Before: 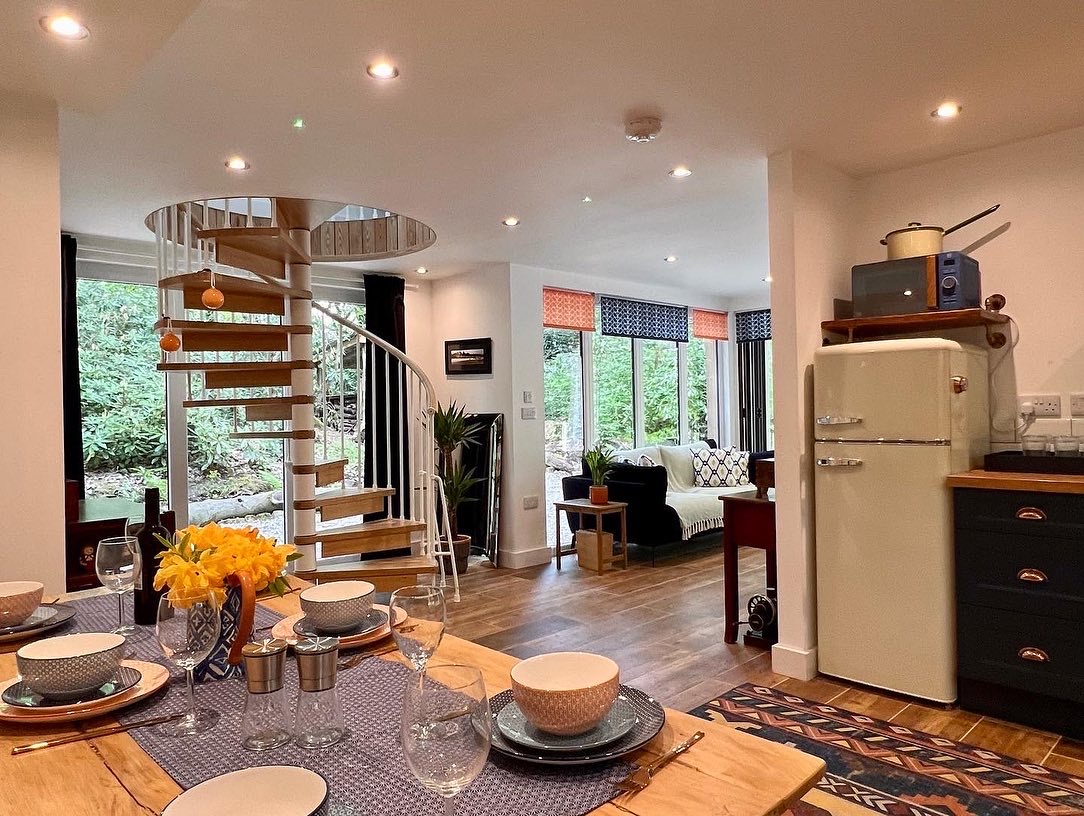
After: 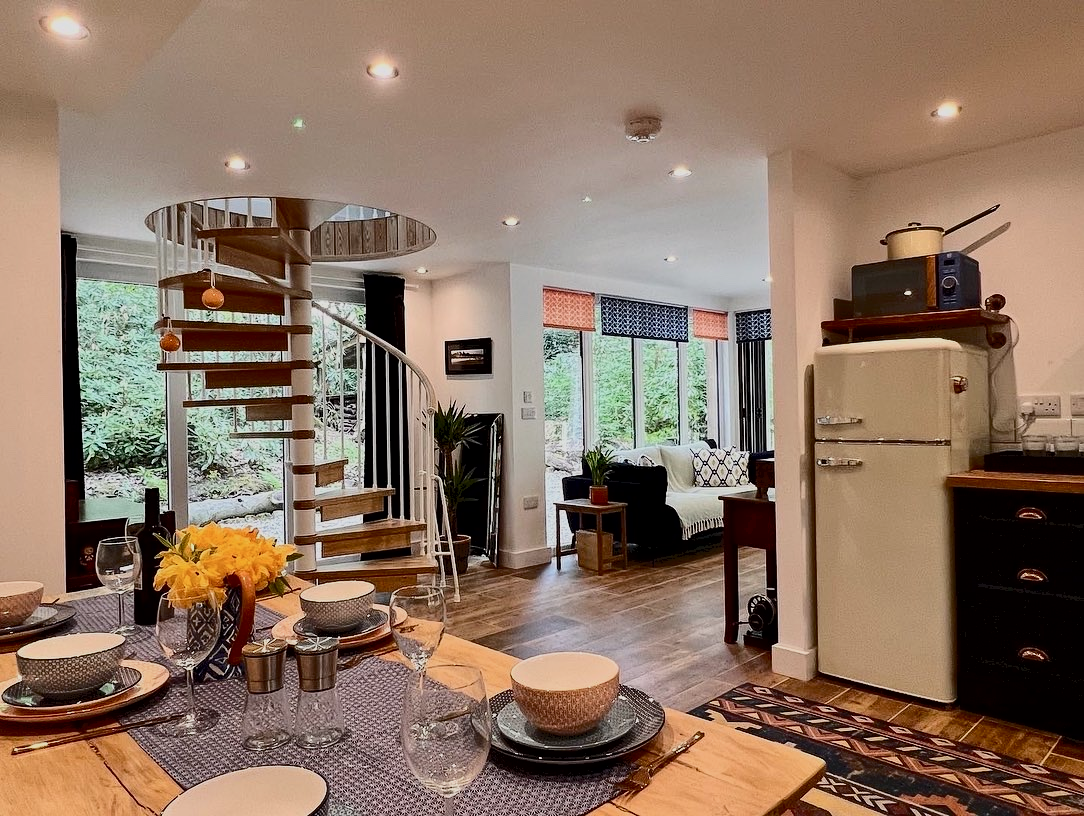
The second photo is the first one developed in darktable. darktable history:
tone curve: curves: ch0 [(0, 0) (0.003, 0.049) (0.011, 0.052) (0.025, 0.057) (0.044, 0.069) (0.069, 0.076) (0.1, 0.09) (0.136, 0.111) (0.177, 0.15) (0.224, 0.197) (0.277, 0.267) (0.335, 0.366) (0.399, 0.477) (0.468, 0.561) (0.543, 0.651) (0.623, 0.733) (0.709, 0.804) (0.801, 0.869) (0.898, 0.924) (1, 1)], color space Lab, independent channels, preserve colors none
exposure: black level correction 0.009, exposure -0.656 EV, compensate highlight preservation false
